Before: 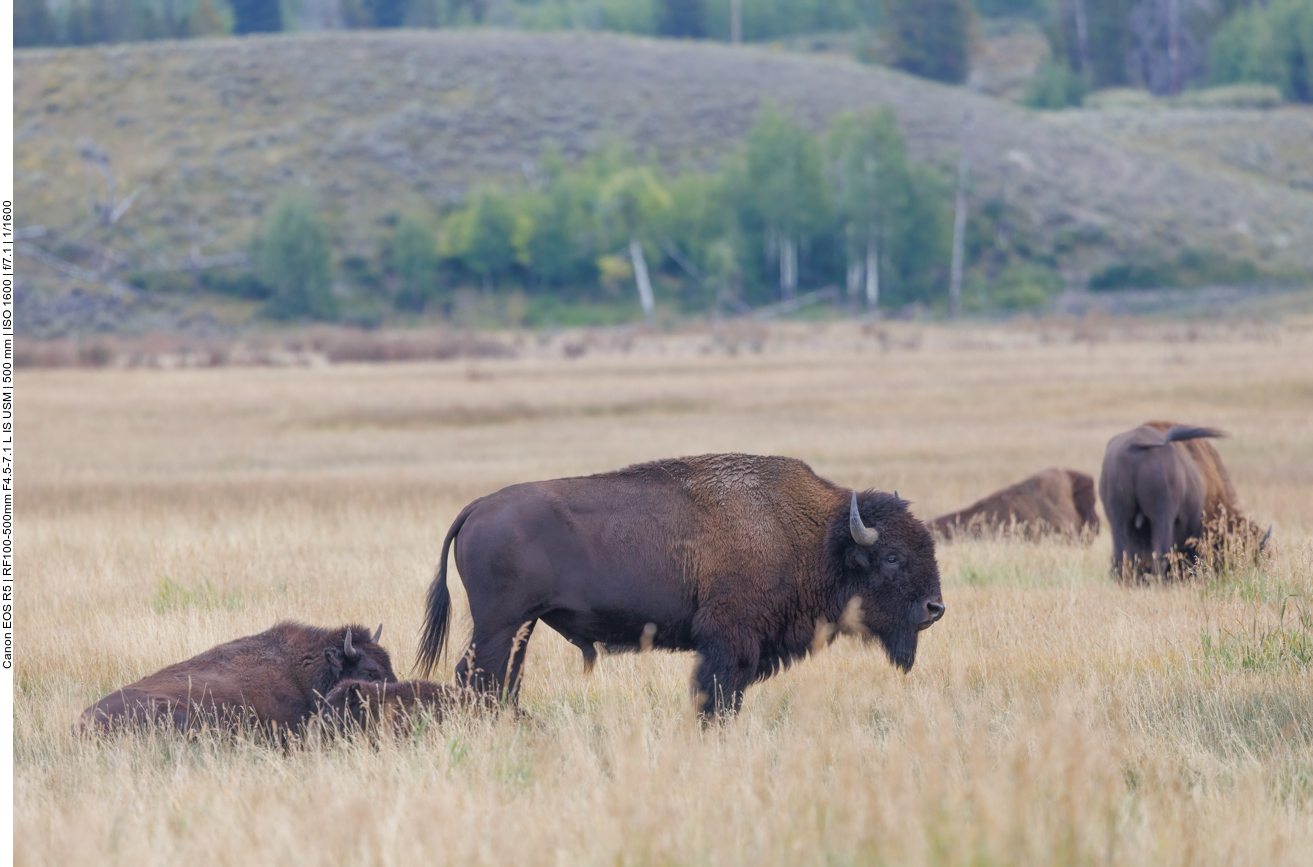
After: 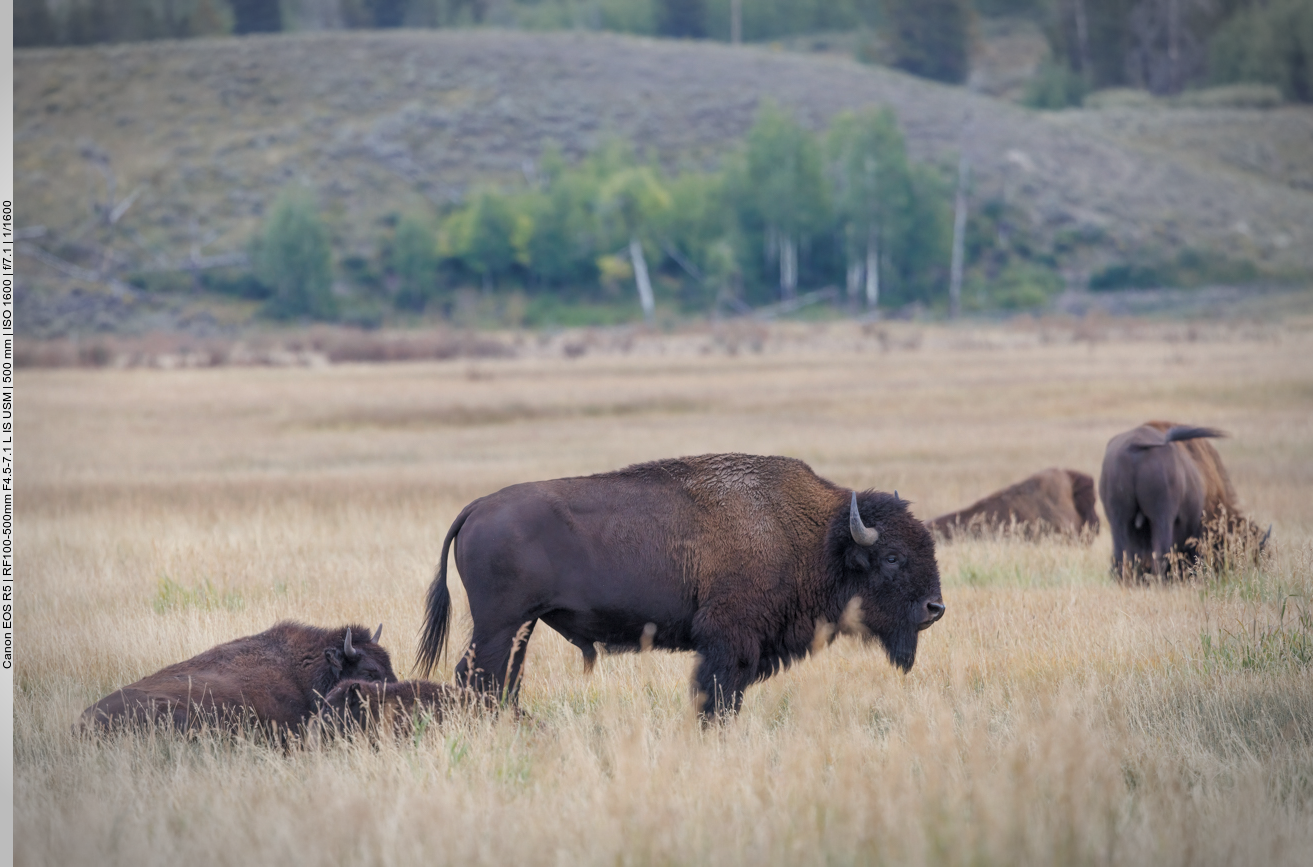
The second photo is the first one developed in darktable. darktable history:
levels: mode automatic, black 0.023%, white 99.97%, levels [0.062, 0.494, 0.925]
vignetting: automatic ratio true
